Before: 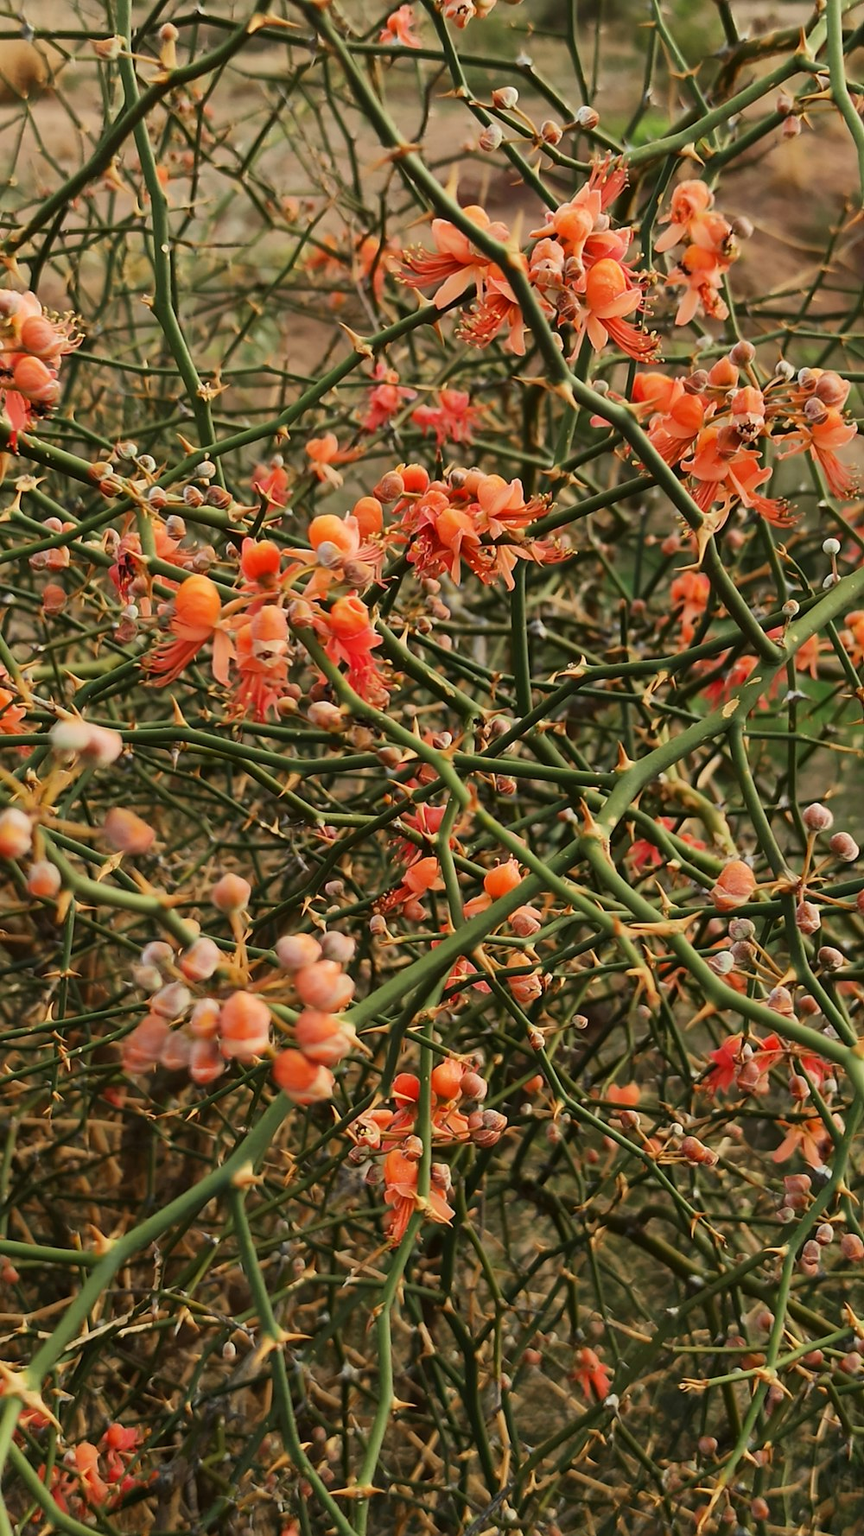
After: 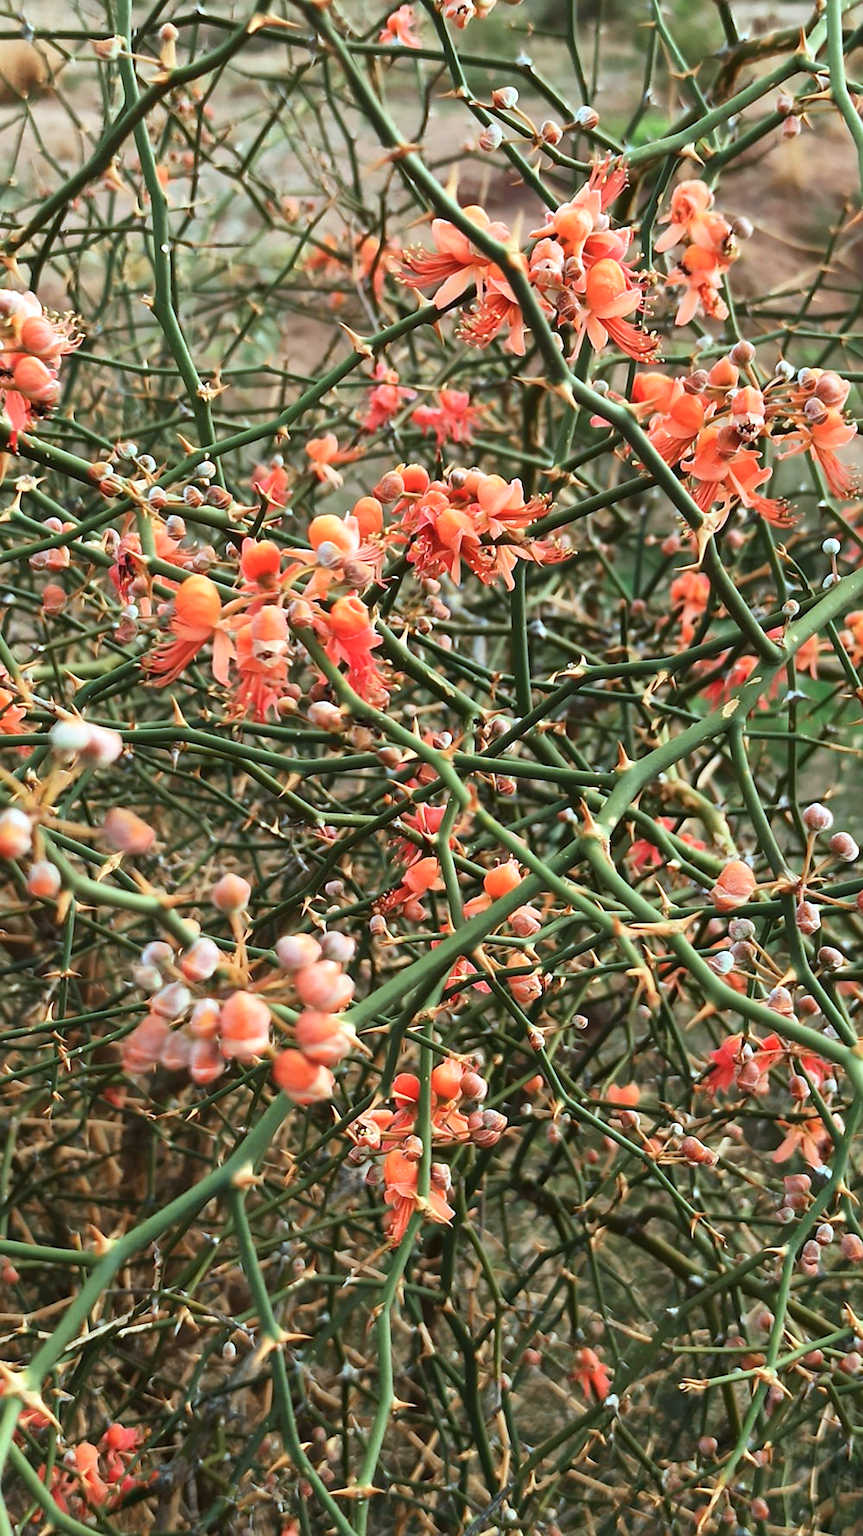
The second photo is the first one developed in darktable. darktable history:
color correction: highlights a* -9.86, highlights b* -21.87
exposure: exposure 0.654 EV, compensate highlight preservation false
